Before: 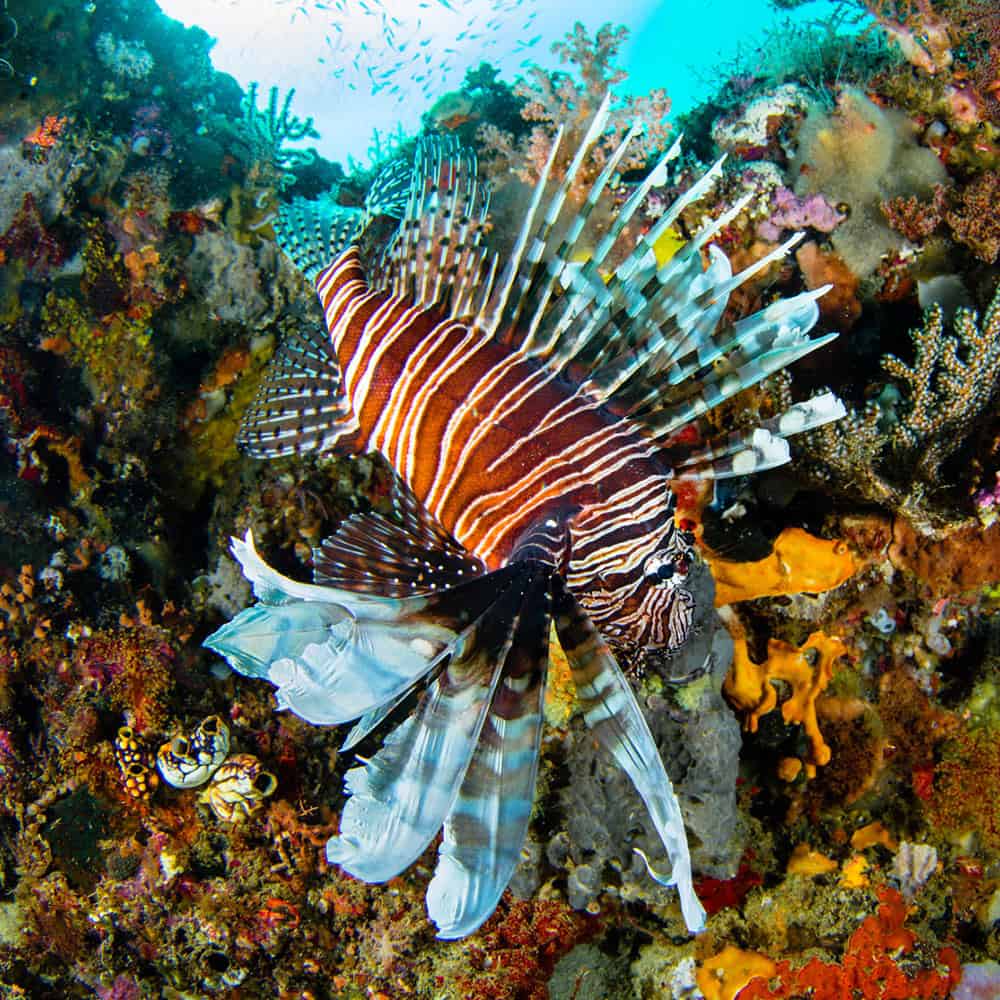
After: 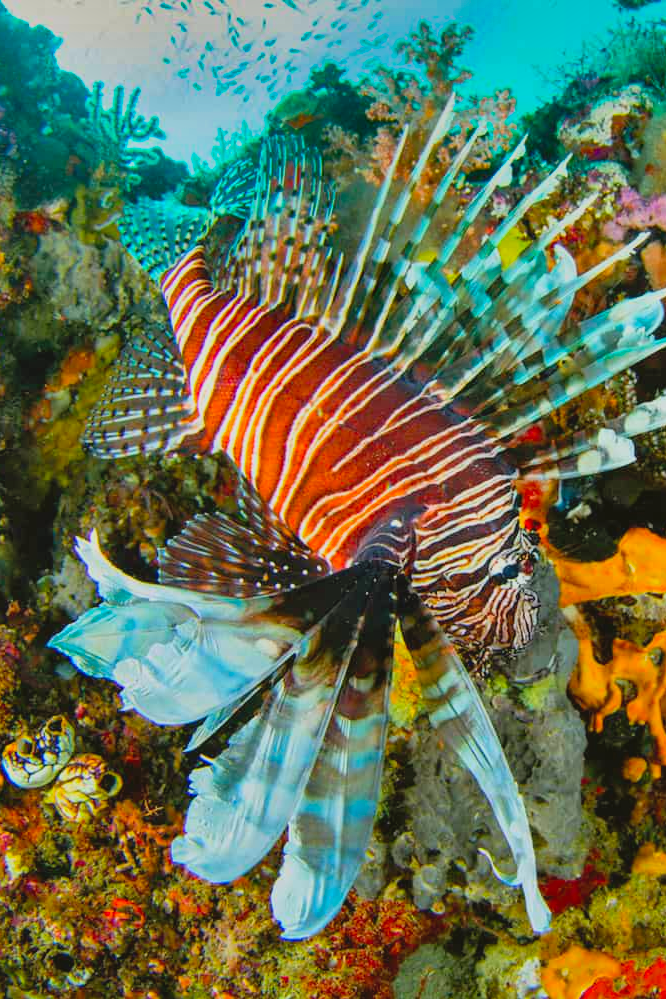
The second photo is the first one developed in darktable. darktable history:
color balance: mode lift, gamma, gain (sRGB), lift [1.04, 1, 1, 0.97], gamma [1.01, 1, 1, 0.97], gain [0.96, 1, 1, 0.97]
contrast brightness saturation: contrast 0.07, brightness 0.18, saturation 0.4
shadows and highlights: shadows 80.73, white point adjustment -9.07, highlights -61.46, soften with gaussian
crop and rotate: left 15.546%, right 17.787%
